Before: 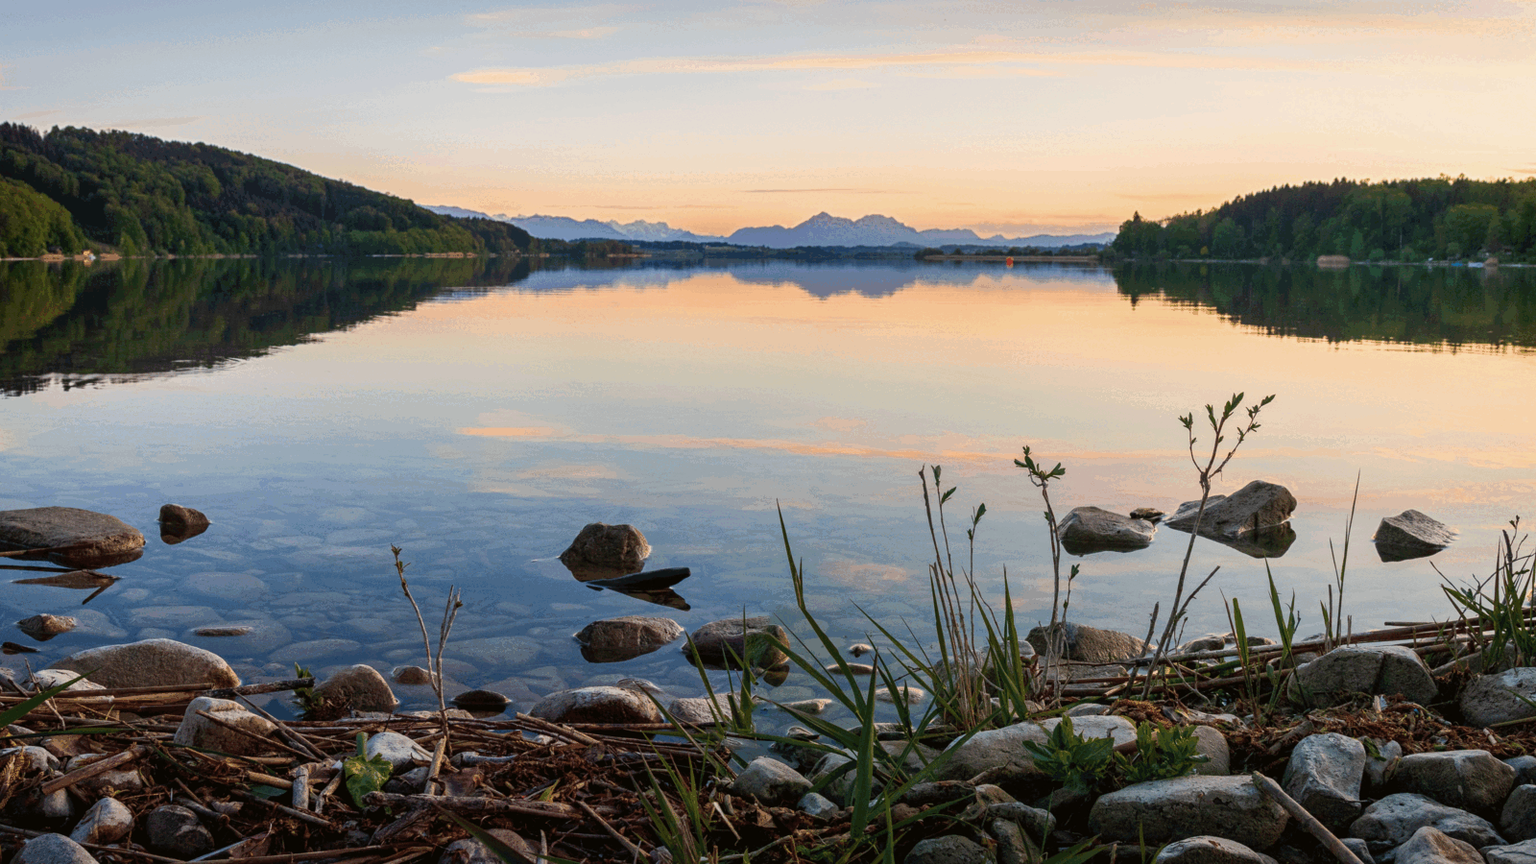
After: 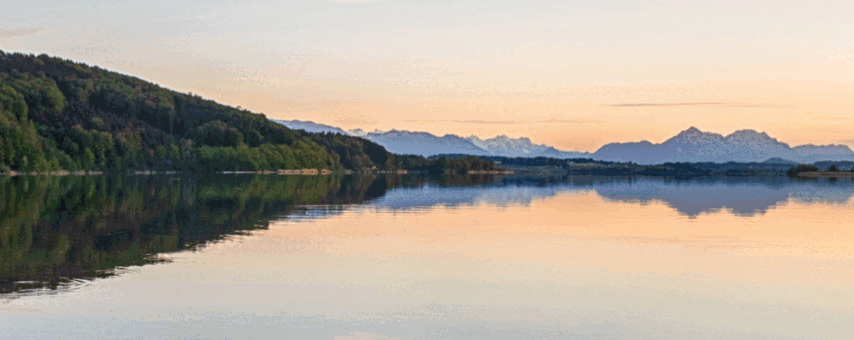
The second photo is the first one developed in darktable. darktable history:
crop: left 10.351%, top 10.535%, right 36.226%, bottom 51.616%
local contrast: on, module defaults
shadows and highlights: shadows -1.34, highlights 38.69
